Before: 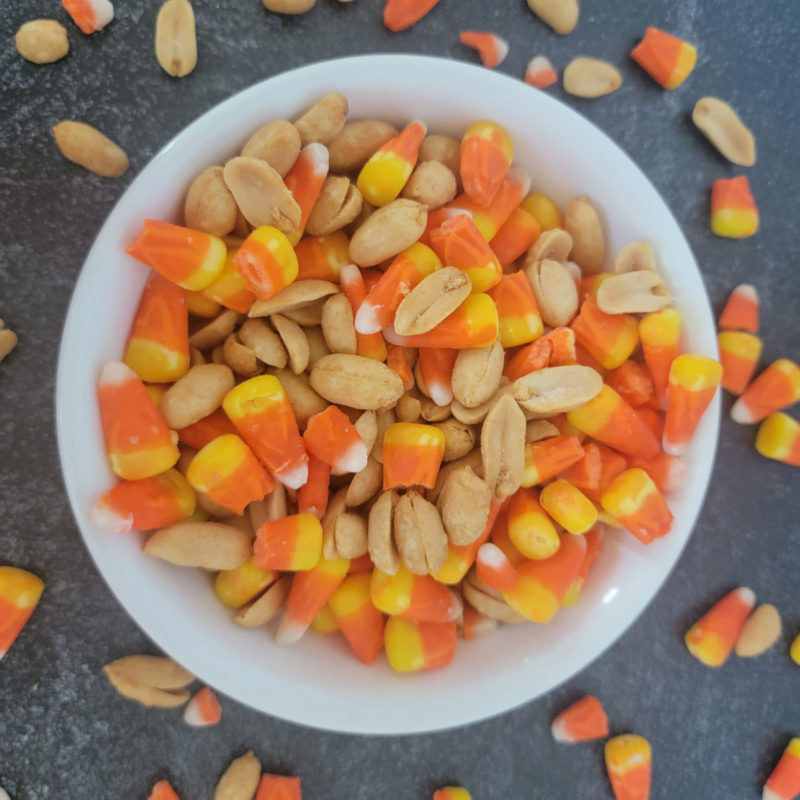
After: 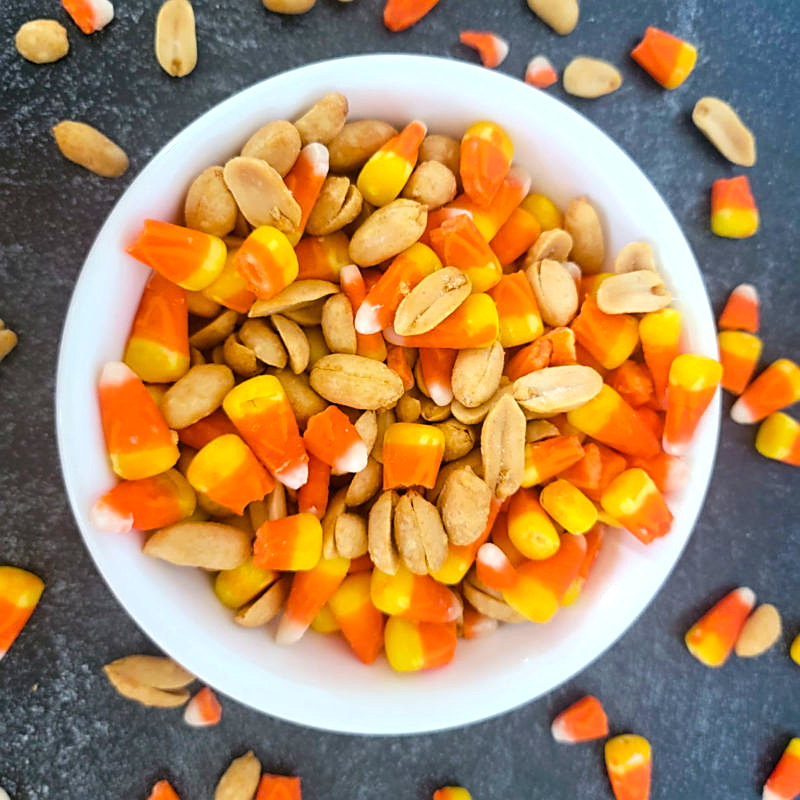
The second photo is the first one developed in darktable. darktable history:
color balance rgb: perceptual saturation grading › global saturation 20%, perceptual saturation grading › highlights 2.68%, perceptual saturation grading › shadows 50%
sharpen: on, module defaults
white balance: emerald 1
tone equalizer: -8 EV -0.75 EV, -7 EV -0.7 EV, -6 EV -0.6 EV, -5 EV -0.4 EV, -3 EV 0.4 EV, -2 EV 0.6 EV, -1 EV 0.7 EV, +0 EV 0.75 EV, edges refinement/feathering 500, mask exposure compensation -1.57 EV, preserve details no
